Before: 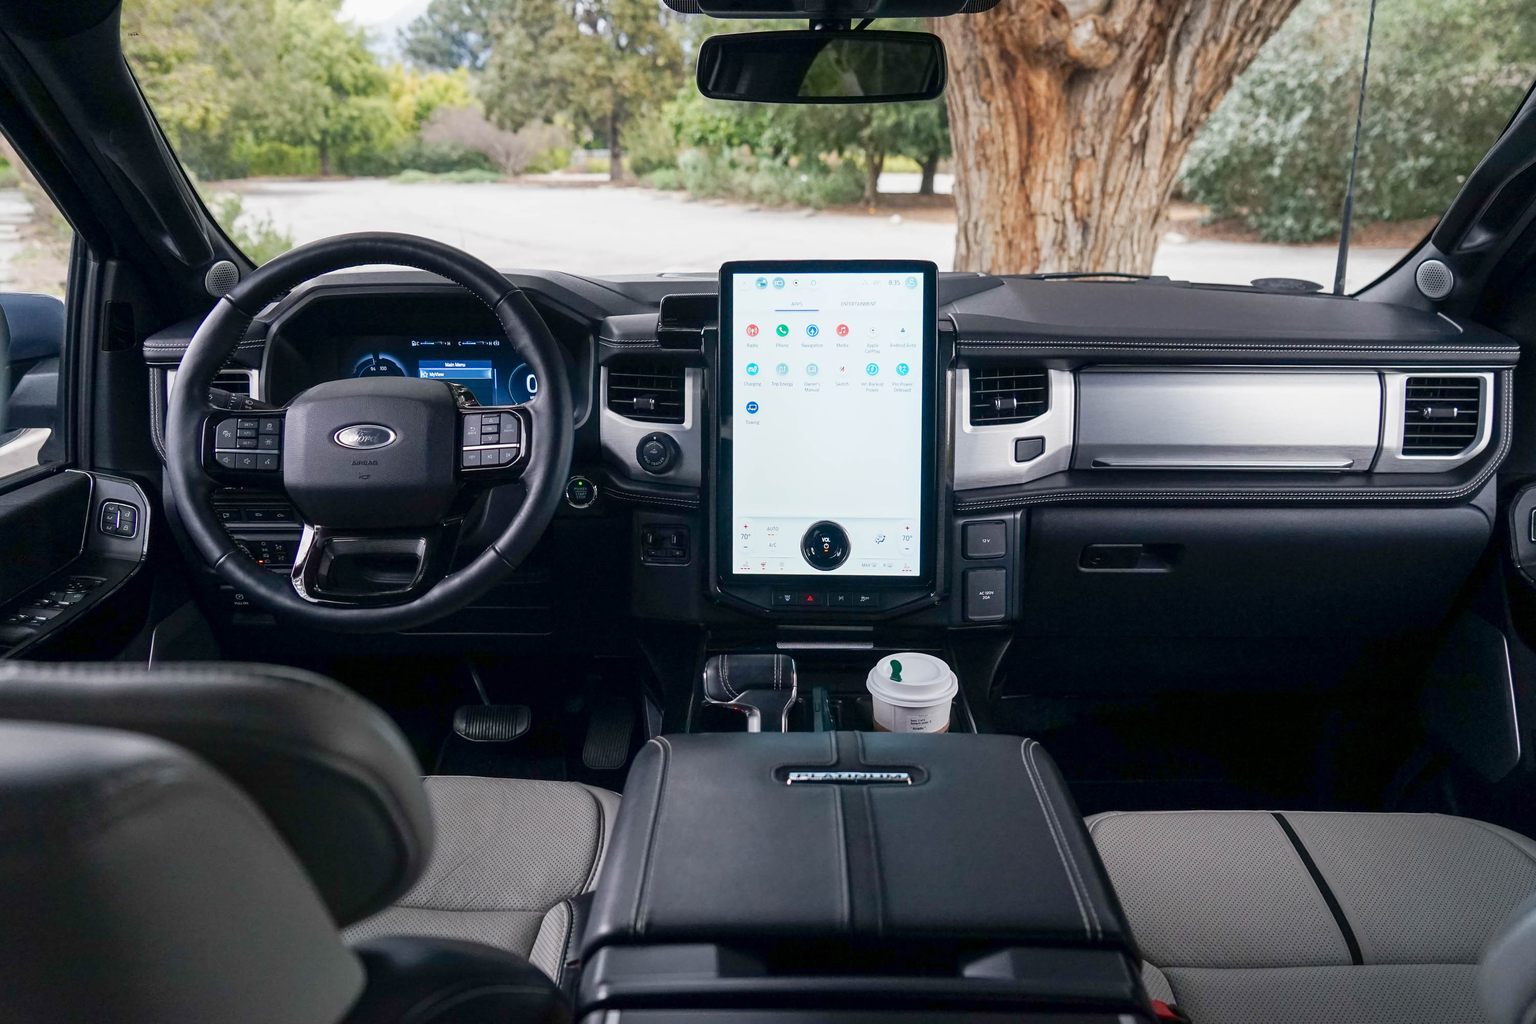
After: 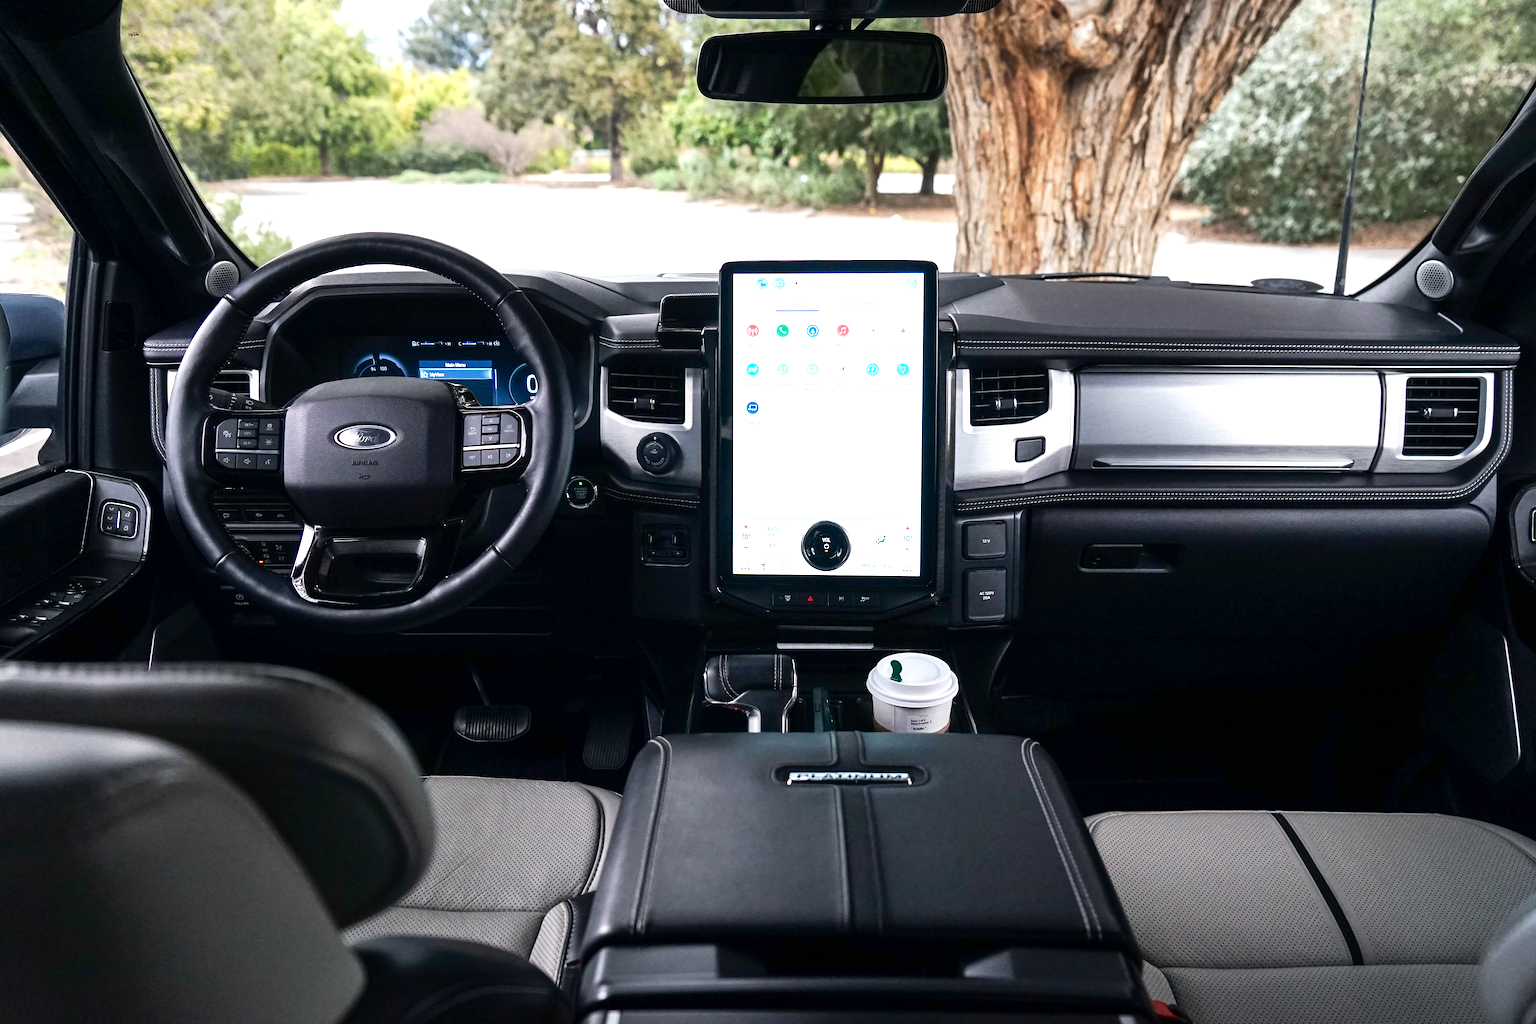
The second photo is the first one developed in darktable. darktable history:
tone equalizer: -8 EV -0.736 EV, -7 EV -0.703 EV, -6 EV -0.587 EV, -5 EV -0.377 EV, -3 EV 0.365 EV, -2 EV 0.6 EV, -1 EV 0.688 EV, +0 EV 0.761 EV, edges refinement/feathering 500, mask exposure compensation -1.57 EV, preserve details no
